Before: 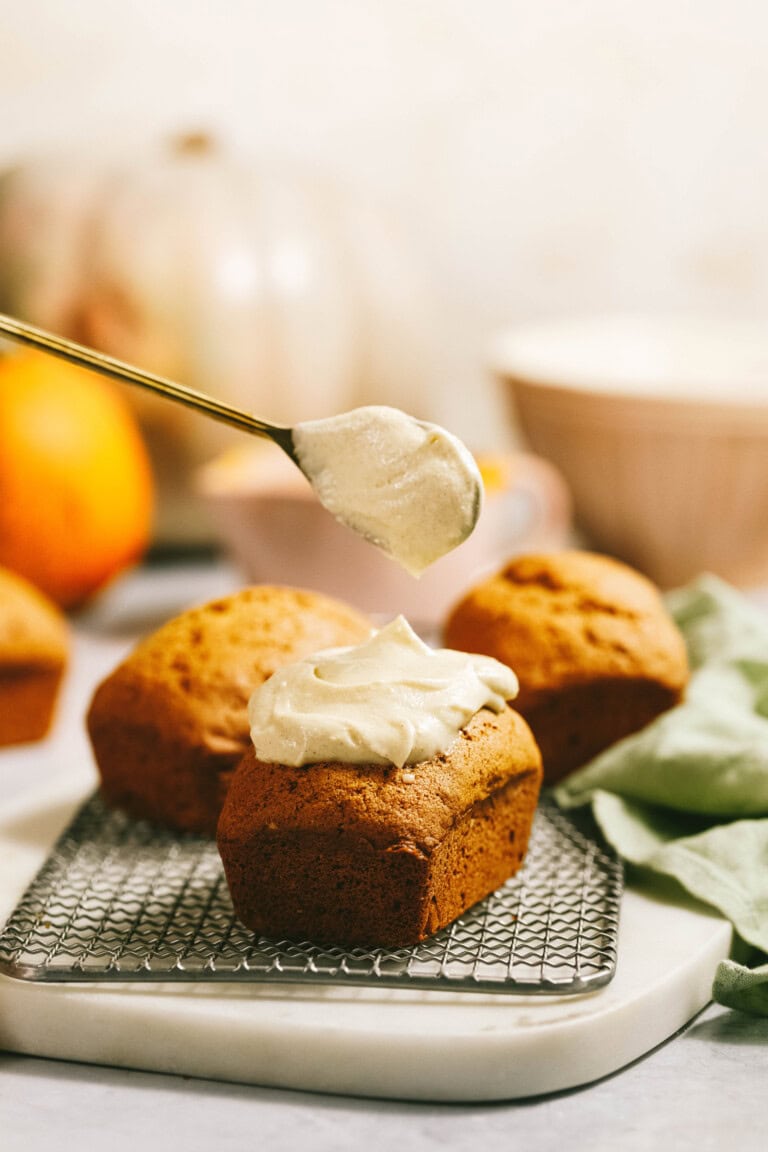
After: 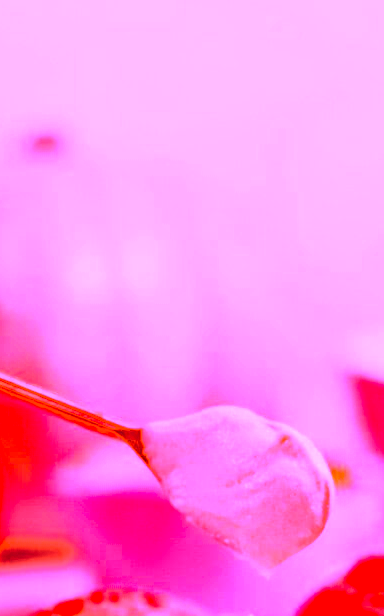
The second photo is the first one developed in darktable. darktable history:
tone curve: curves: ch0 [(0, 0) (0.003, 0.002) (0.011, 0.009) (0.025, 0.02) (0.044, 0.034) (0.069, 0.046) (0.1, 0.062) (0.136, 0.083) (0.177, 0.119) (0.224, 0.162) (0.277, 0.216) (0.335, 0.282) (0.399, 0.365) (0.468, 0.457) (0.543, 0.541) (0.623, 0.624) (0.709, 0.713) (0.801, 0.797) (0.898, 0.889) (1, 1)], preserve colors none
crop: left 19.556%, right 30.401%, bottom 46.458%
white balance: red 4.26, blue 1.802
